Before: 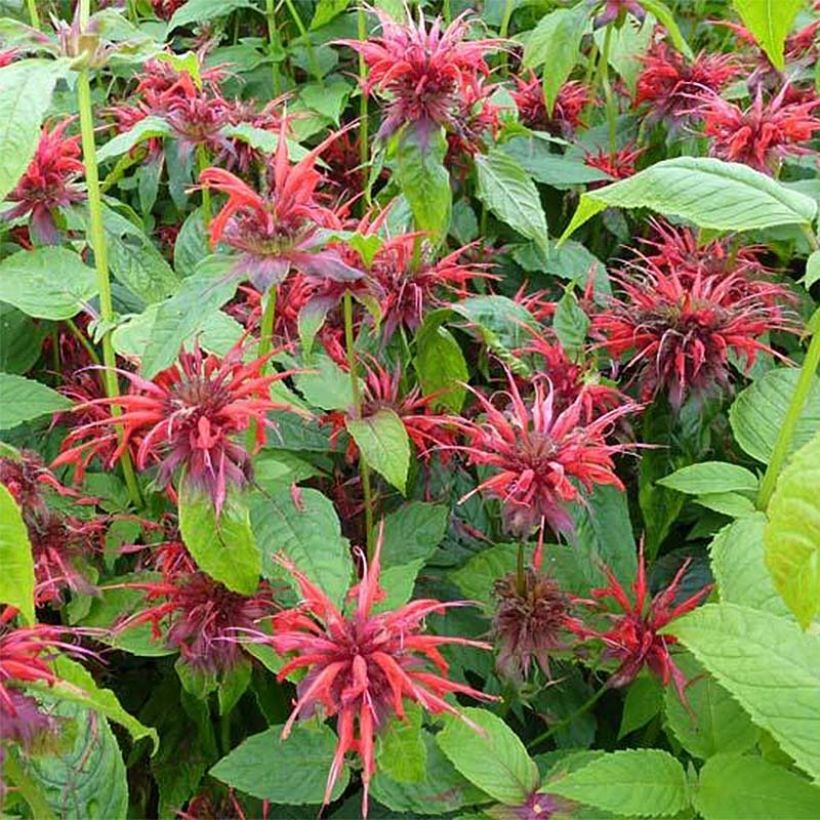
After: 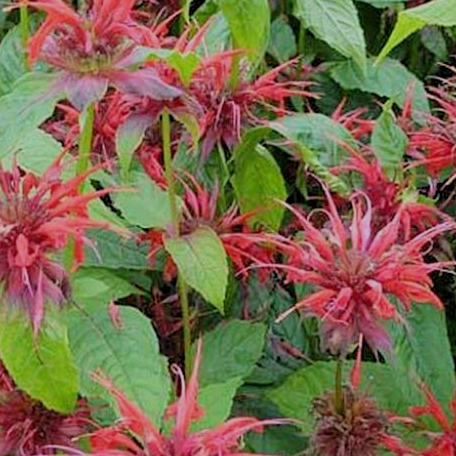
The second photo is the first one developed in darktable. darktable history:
filmic rgb: black relative exposure -8.75 EV, white relative exposure 4.98 EV, threshold 3.05 EV, target black luminance 0%, hardness 3.79, latitude 65.99%, contrast 0.829, shadows ↔ highlights balance 19.51%, color science v5 (2021), contrast in shadows safe, contrast in highlights safe, enable highlight reconstruction true
crop and rotate: left 22.258%, top 22.258%, right 22.012%, bottom 22.119%
